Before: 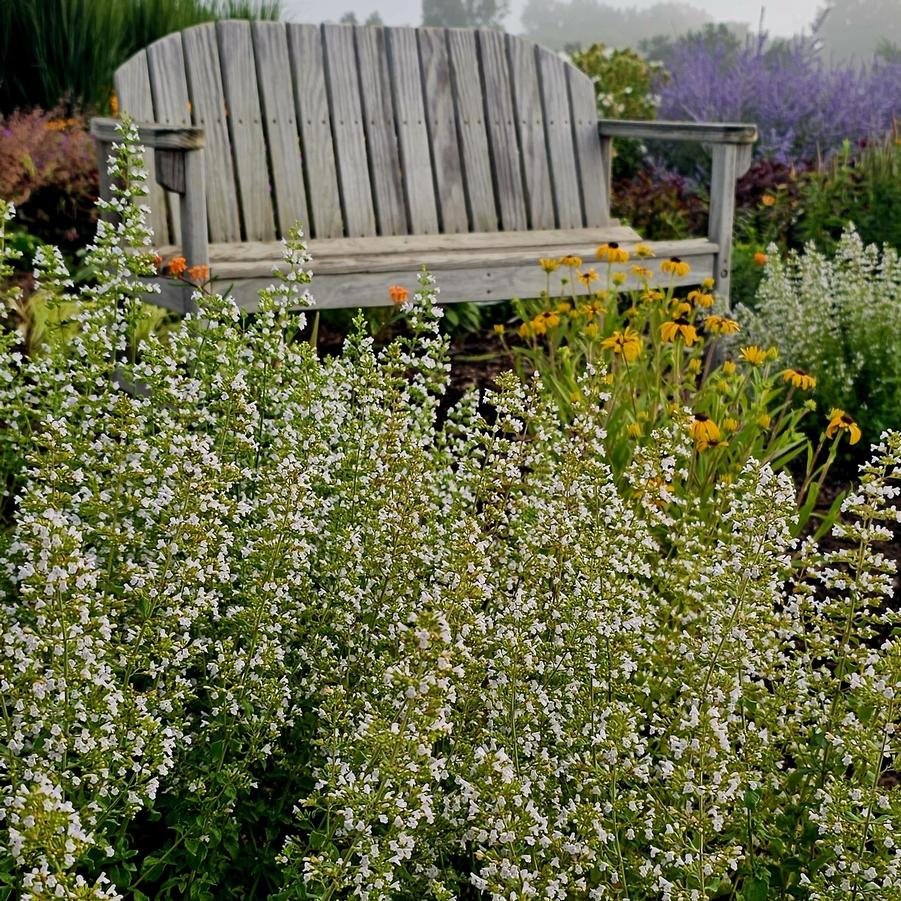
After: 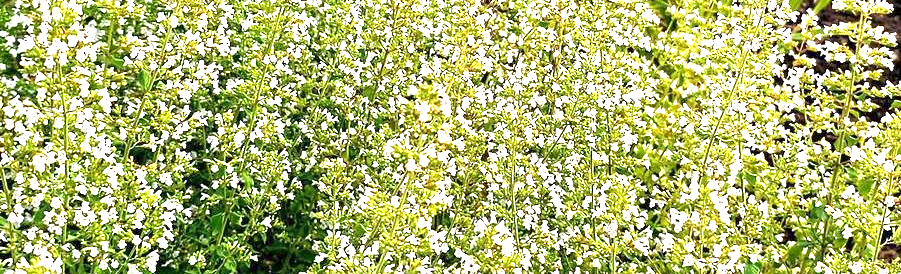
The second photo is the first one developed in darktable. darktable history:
crop and rotate: top 58.568%, bottom 11.004%
exposure: exposure 2.233 EV, compensate exposure bias true, compensate highlight preservation false
